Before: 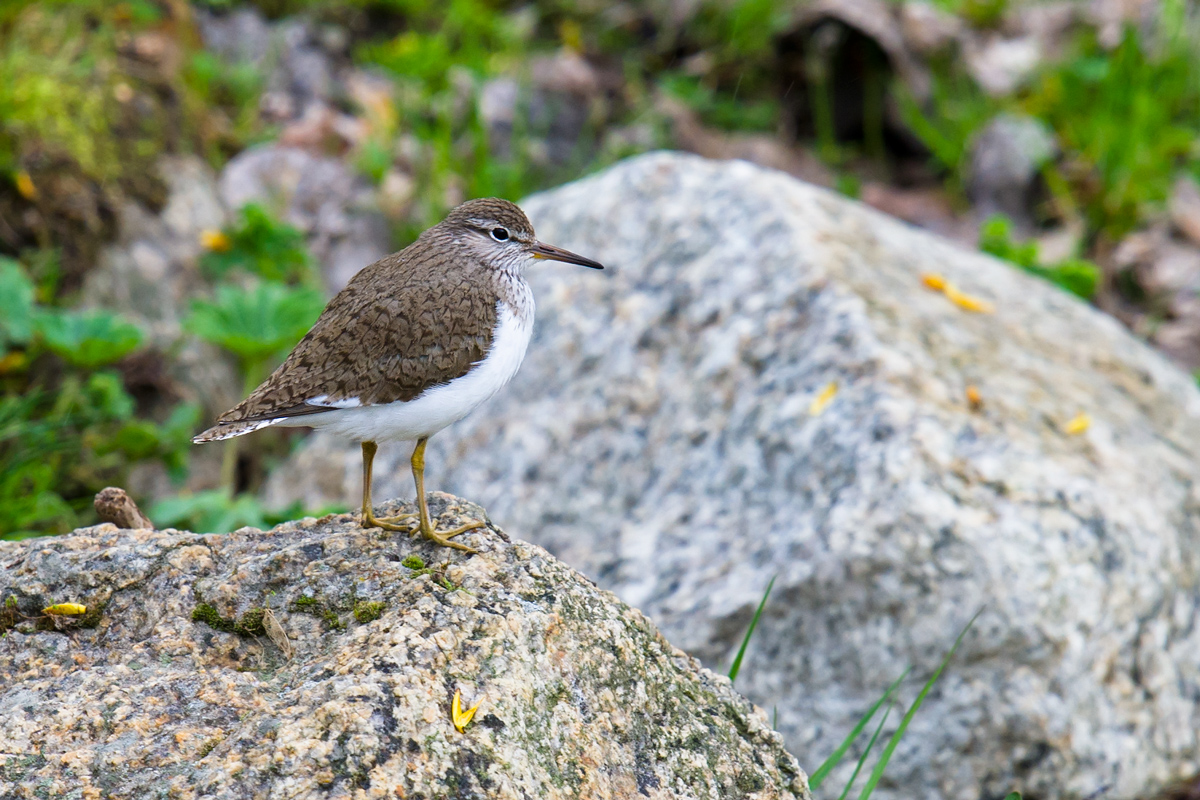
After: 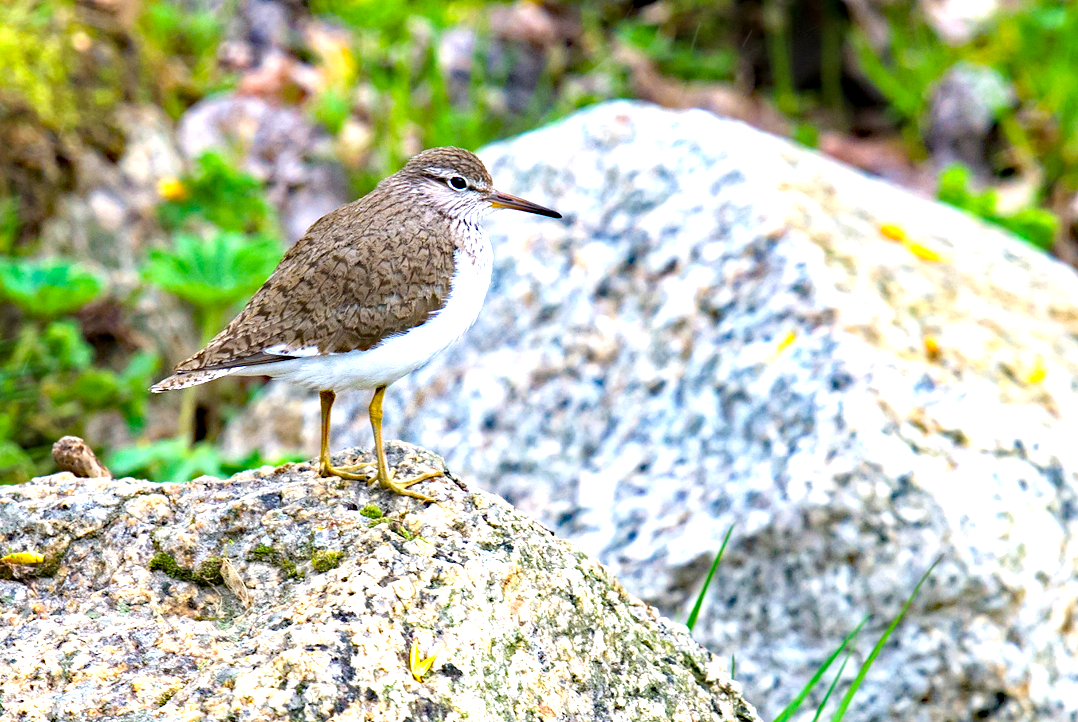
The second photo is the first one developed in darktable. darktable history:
crop: left 3.515%, top 6.402%, right 6.602%, bottom 3.268%
exposure: black level correction 0, exposure 1.2 EV, compensate highlight preservation false
haze removal: strength 0.496, distance 0.428, adaptive false
